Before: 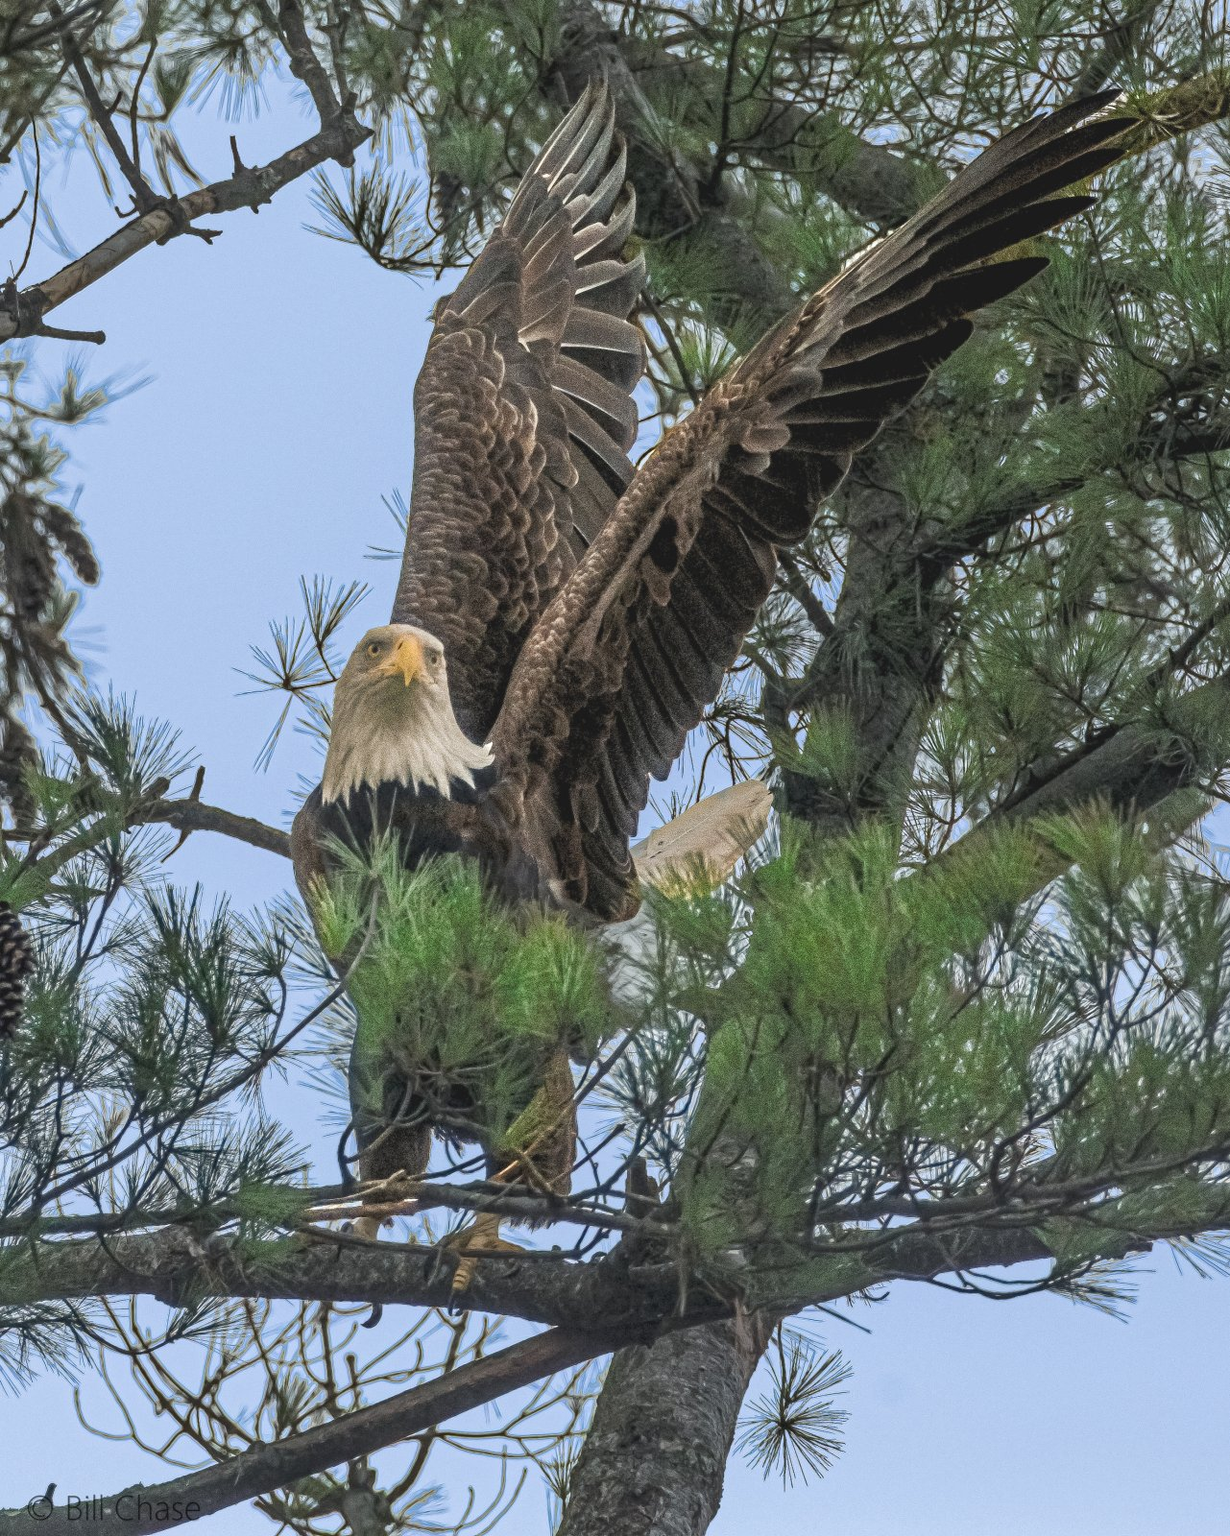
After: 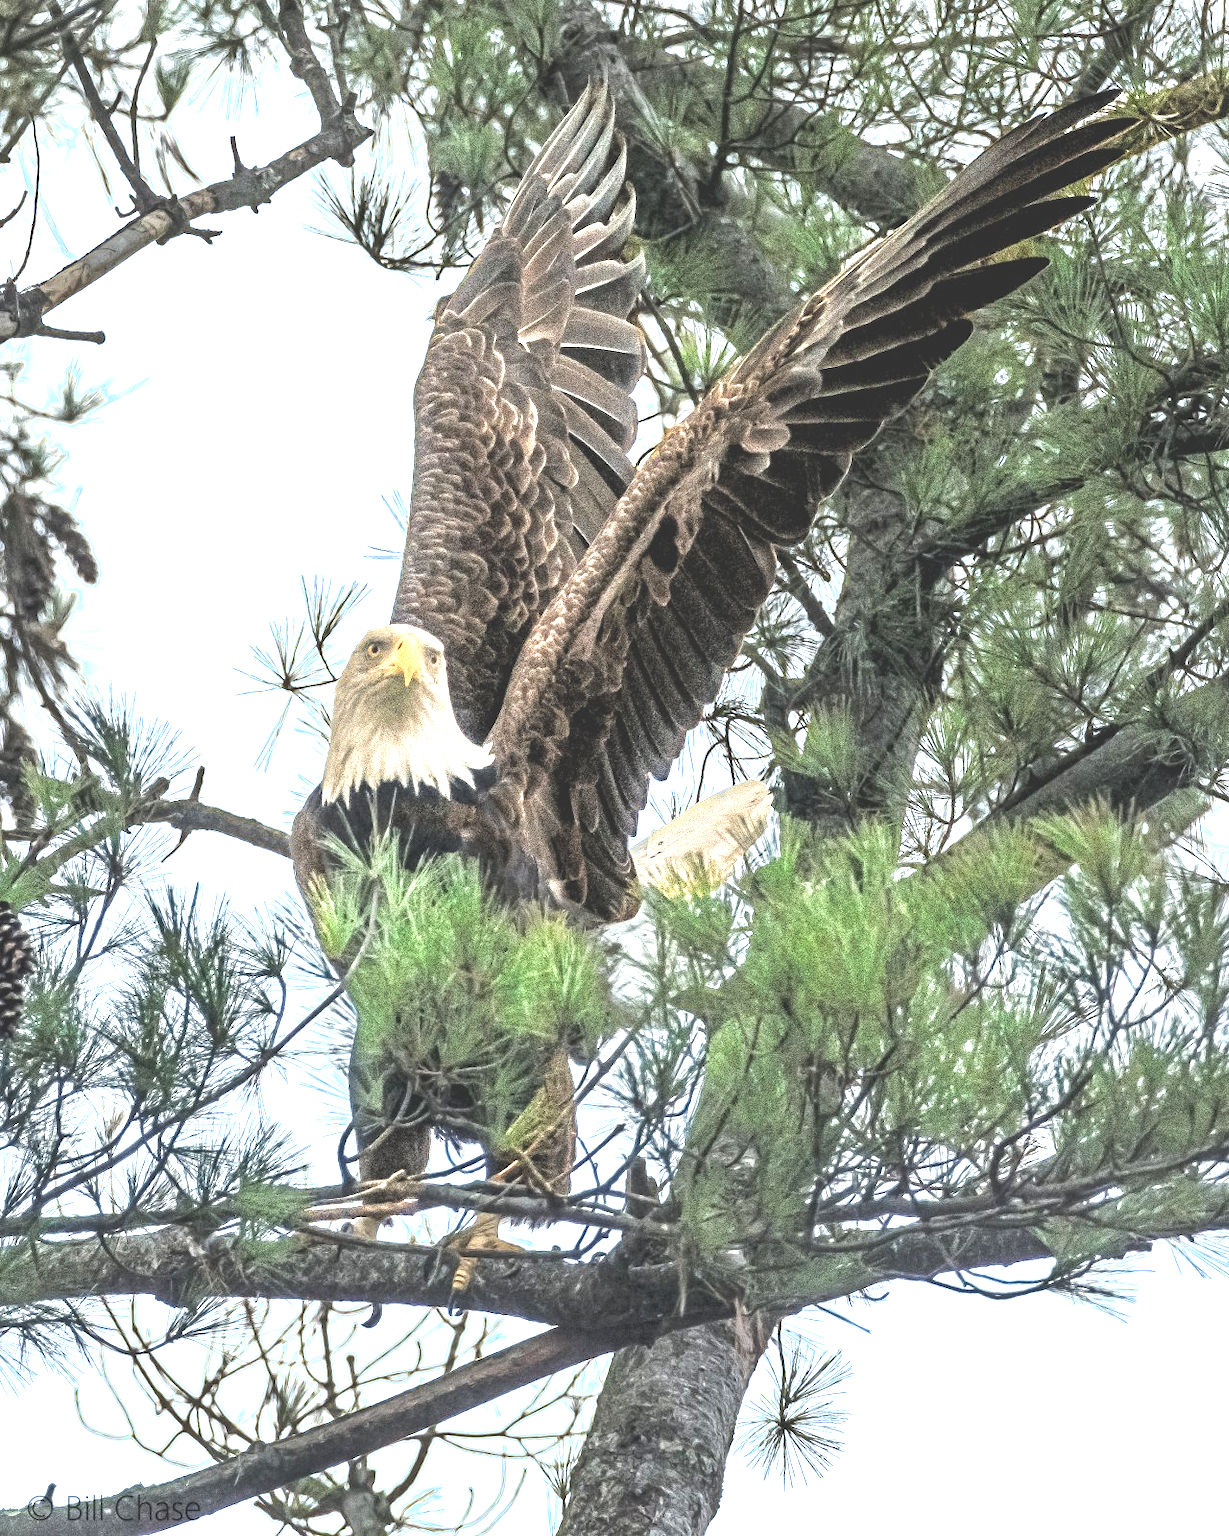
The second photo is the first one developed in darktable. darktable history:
exposure: exposure 1.061 EV, compensate highlight preservation false
tone equalizer: -8 EV -0.75 EV, -7 EV -0.7 EV, -6 EV -0.6 EV, -5 EV -0.4 EV, -3 EV 0.4 EV, -2 EV 0.6 EV, -1 EV 0.7 EV, +0 EV 0.75 EV, edges refinement/feathering 500, mask exposure compensation -1.57 EV, preserve details no
color balance: lift [1.01, 1, 1, 1], gamma [1.097, 1, 1, 1], gain [0.85, 1, 1, 1]
